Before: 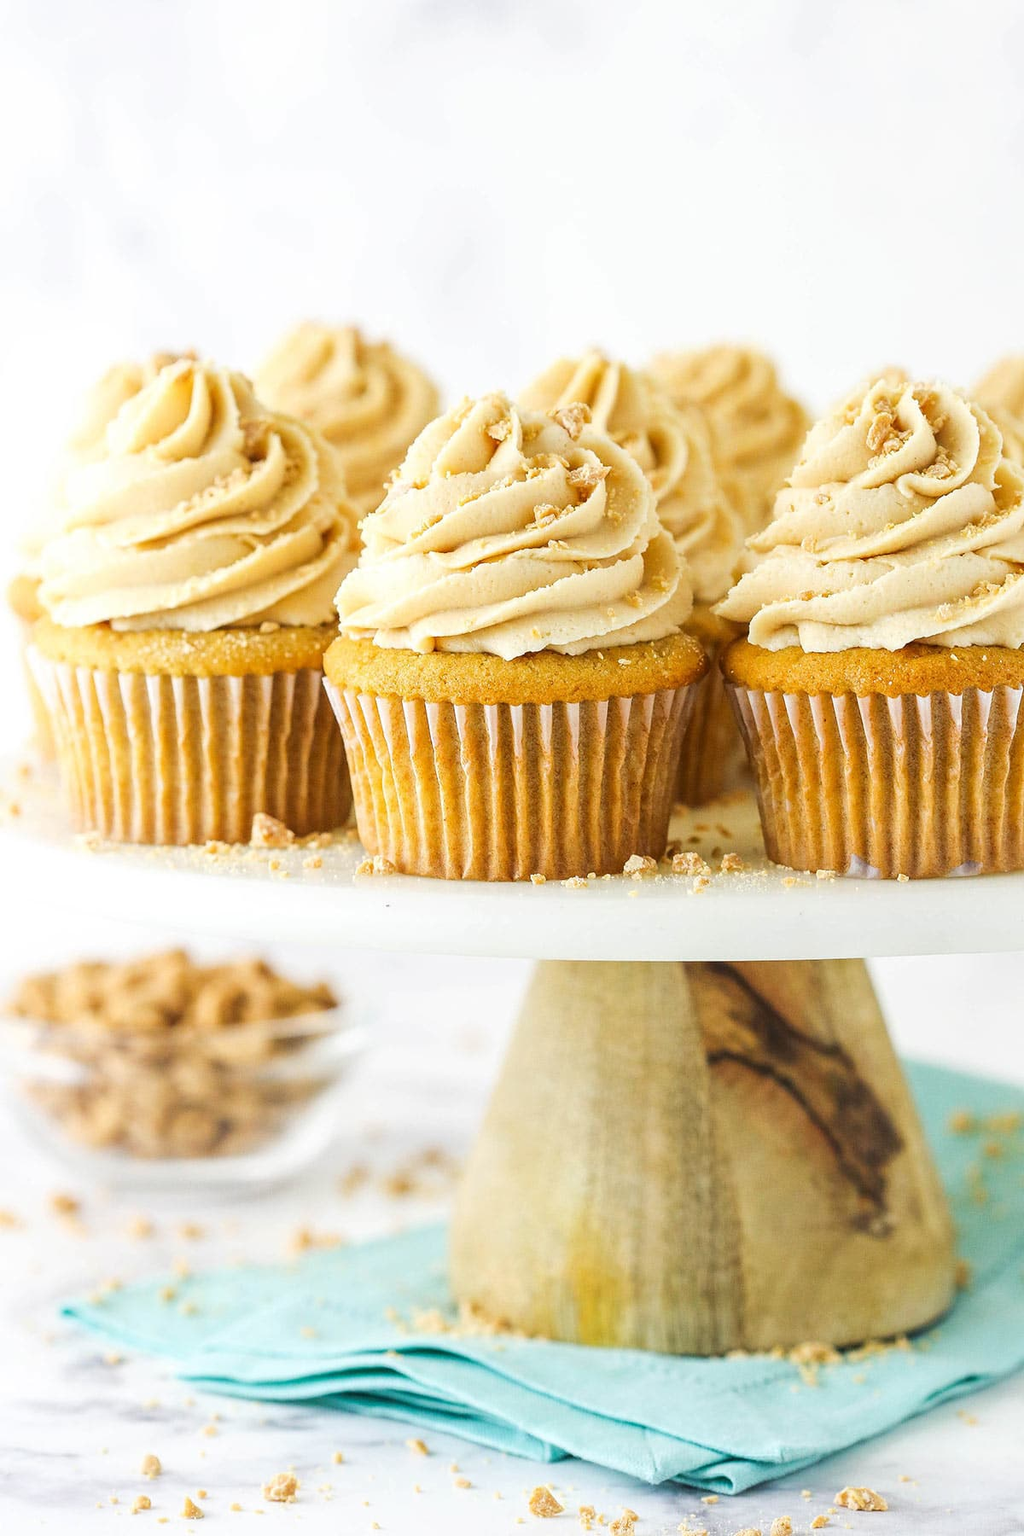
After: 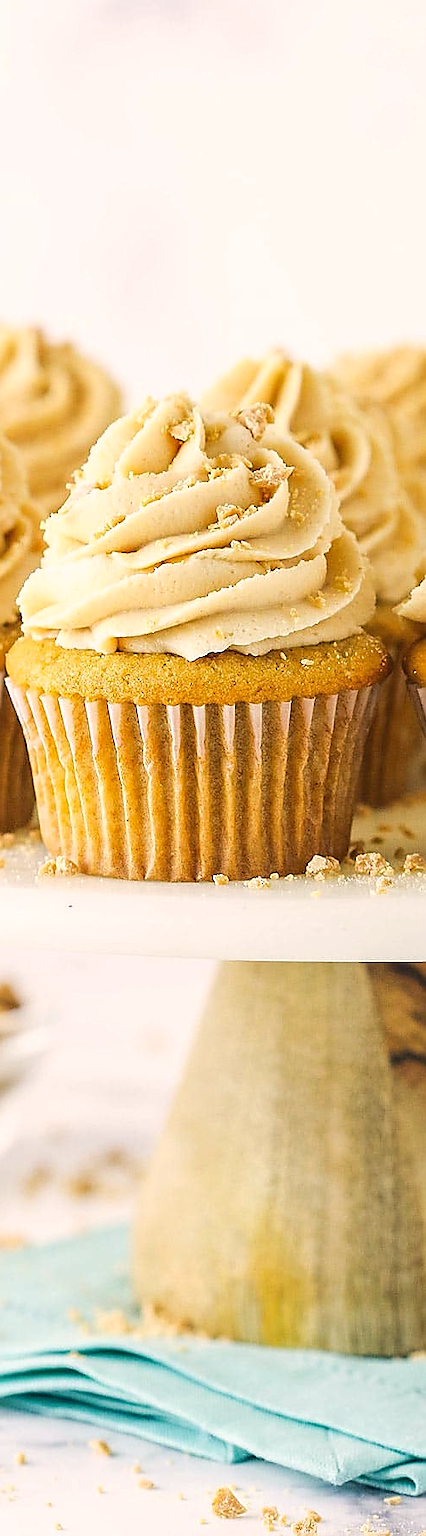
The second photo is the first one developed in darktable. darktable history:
sharpen: radius 1.357, amount 1.252, threshold 0.792
color correction: highlights a* 5.41, highlights b* 5.3, shadows a* -4.22, shadows b* -5.21
crop: left 31.028%, right 27.354%
